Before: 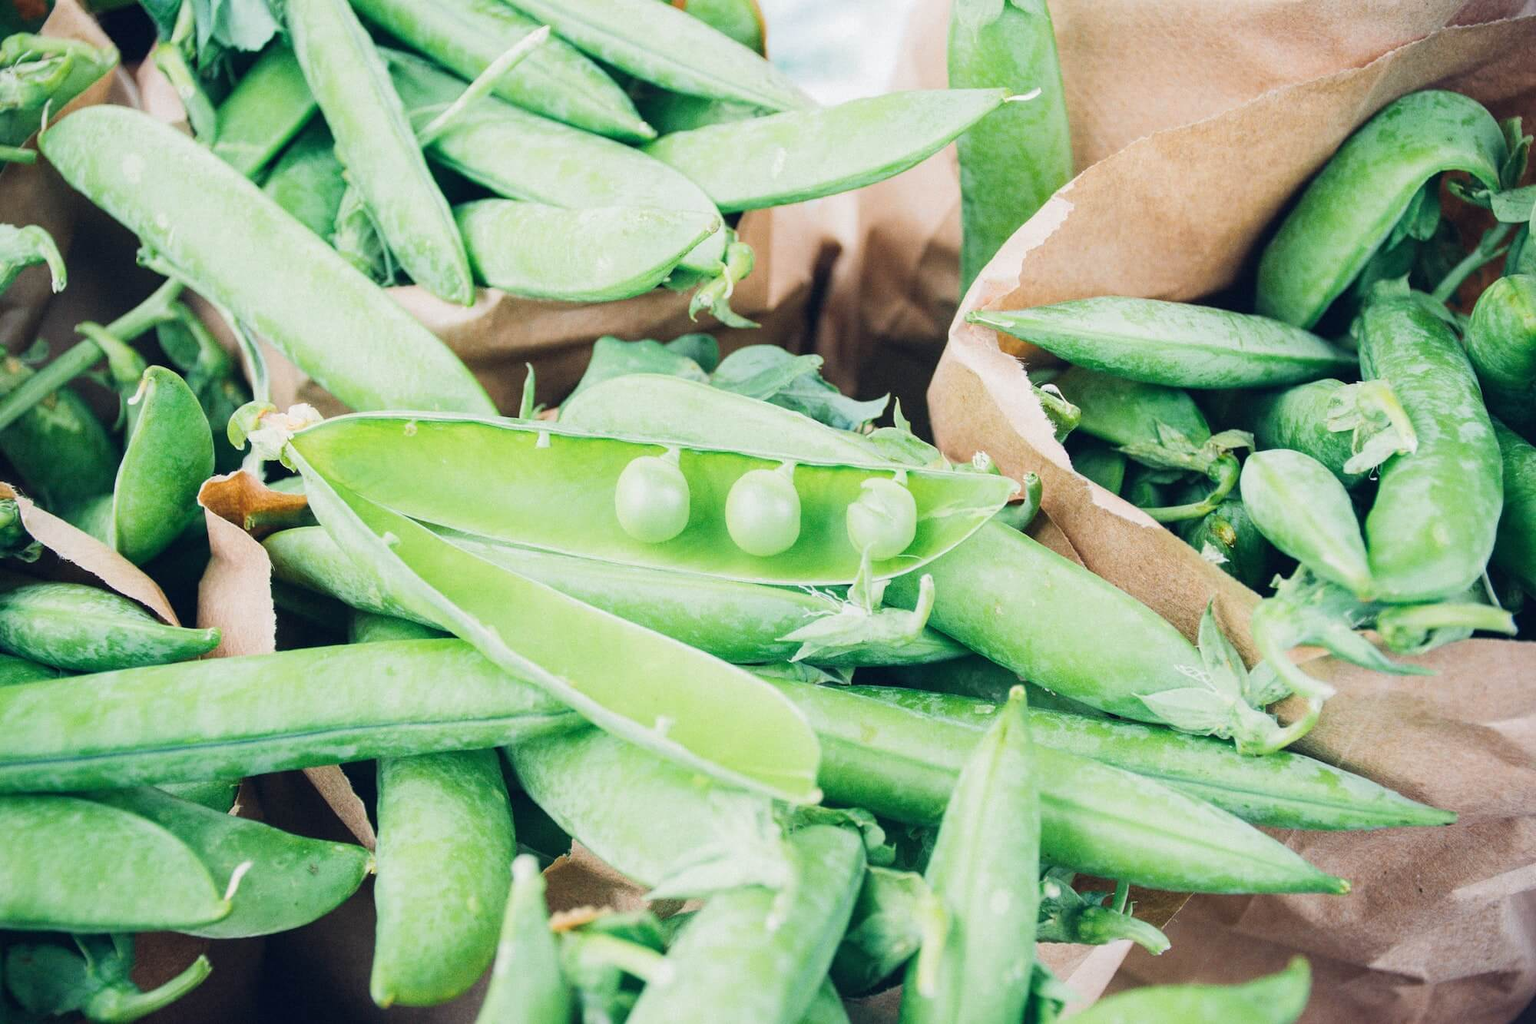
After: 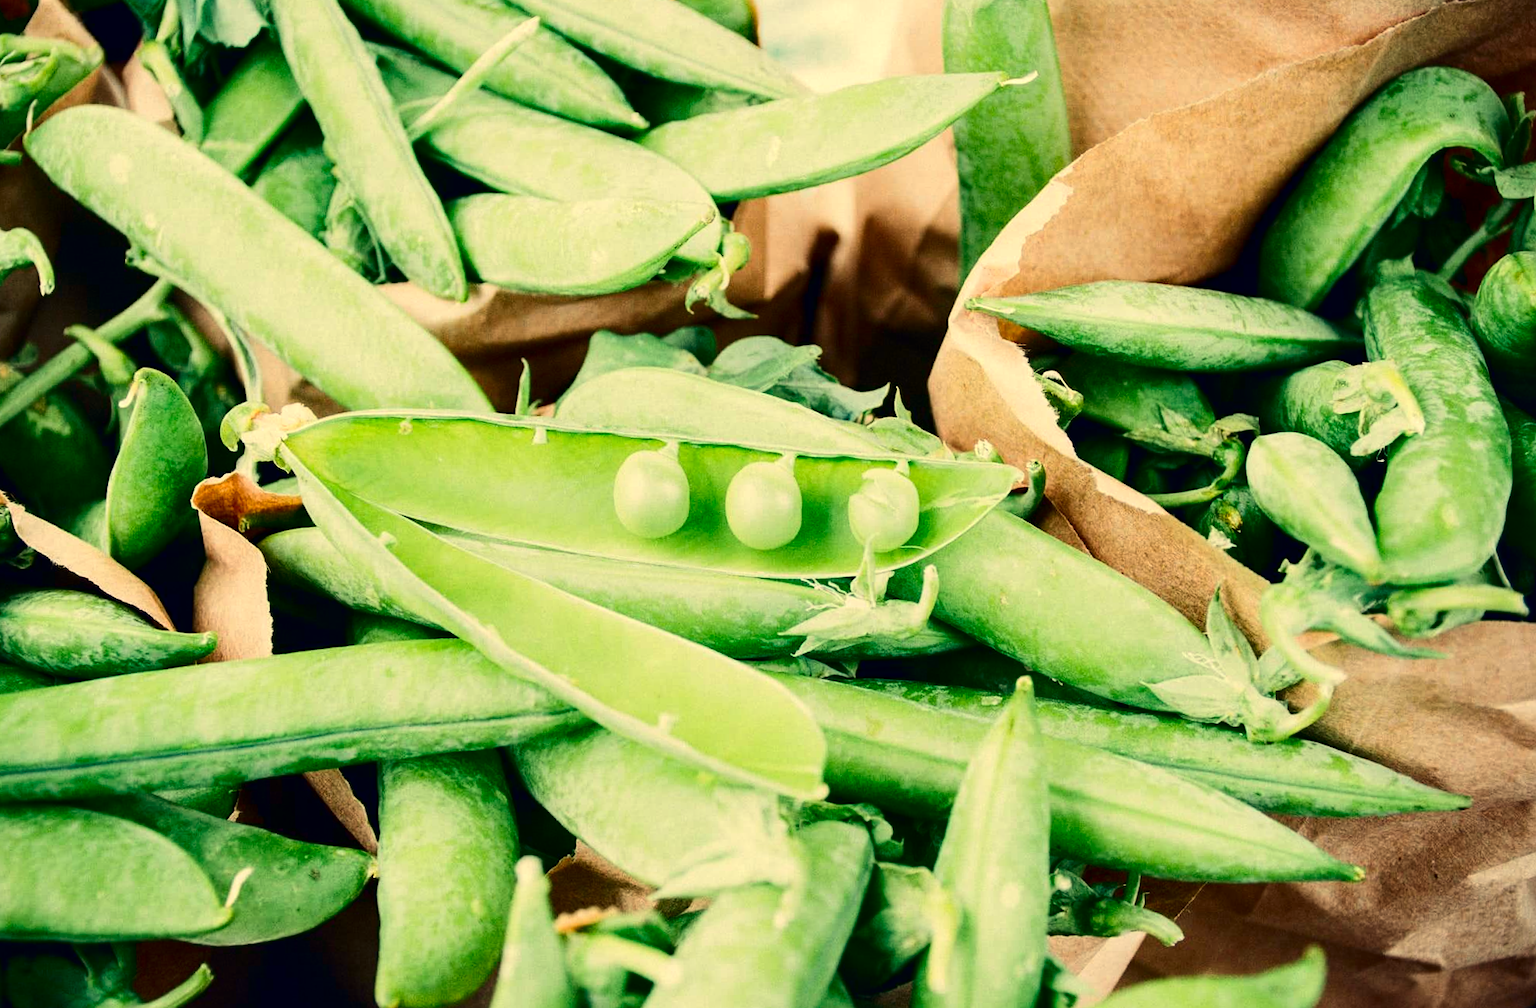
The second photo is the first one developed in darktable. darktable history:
contrast brightness saturation: contrast 0.19, brightness -0.24, saturation 0.11
rotate and perspective: rotation -1°, crop left 0.011, crop right 0.989, crop top 0.025, crop bottom 0.975
contrast equalizer: octaves 7, y [[0.6 ×6], [0.55 ×6], [0 ×6], [0 ×6], [0 ×6]], mix 0.3
white balance: red 1.08, blue 0.791
